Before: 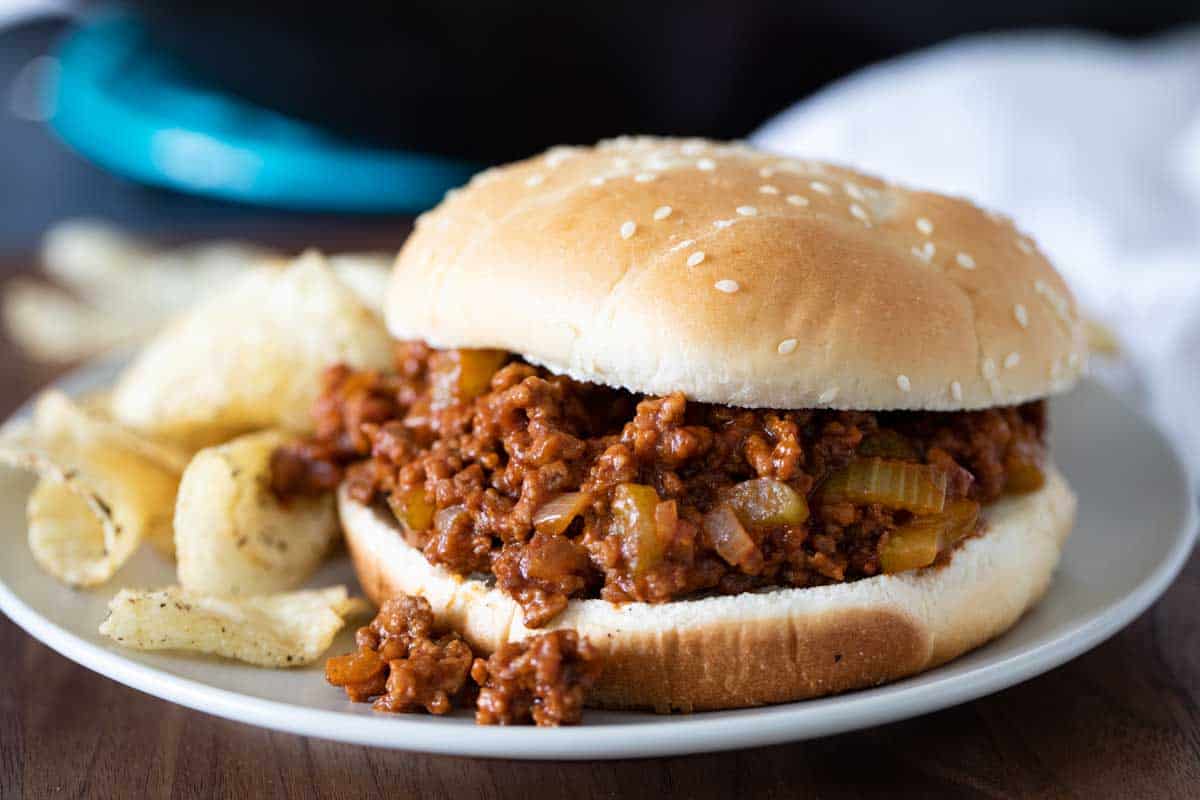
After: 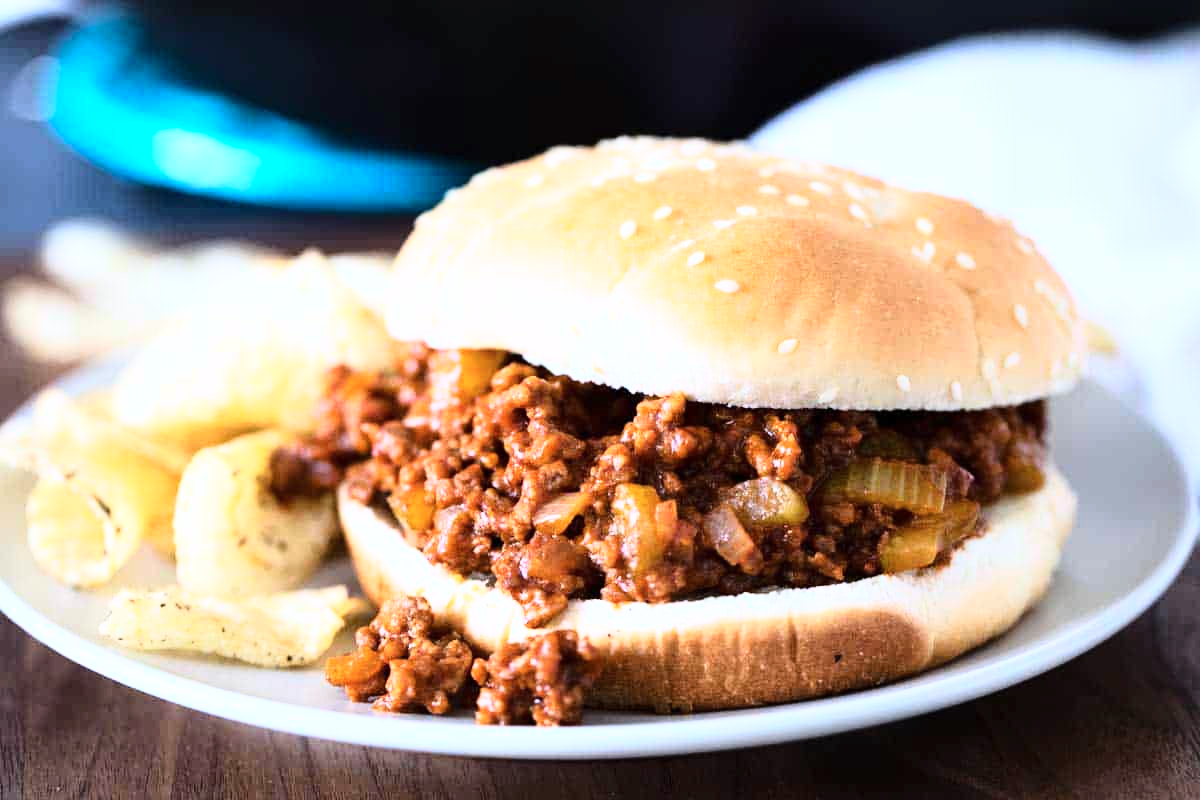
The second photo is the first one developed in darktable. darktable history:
base curve: curves: ch0 [(0, 0) (0.026, 0.03) (0.109, 0.232) (0.351, 0.748) (0.669, 0.968) (1, 1)]
color calibration: illuminant as shot in camera, x 0.358, y 0.373, temperature 4628.91 K
